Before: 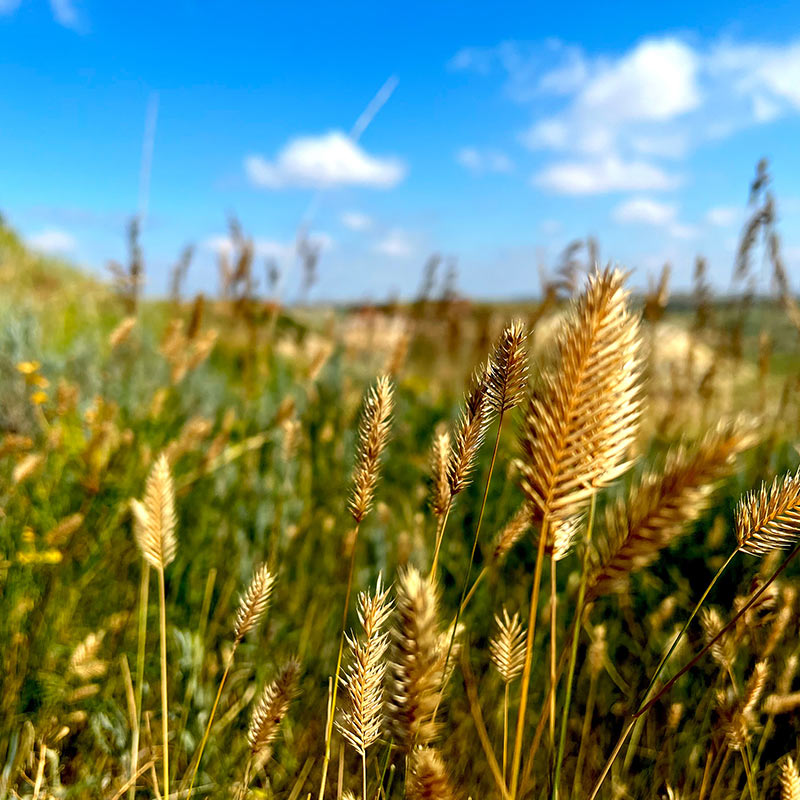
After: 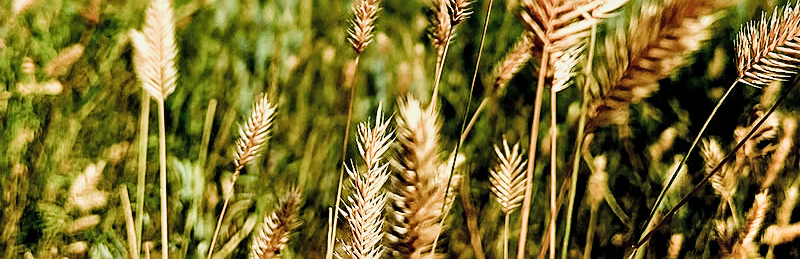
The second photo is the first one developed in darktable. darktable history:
exposure: black level correction 0, exposure 0.702 EV, compensate highlight preservation false
filmic rgb: black relative exposure -7.18 EV, white relative exposure 5.34 EV, hardness 3.03, color science v4 (2020)
sharpen: on, module defaults
shadows and highlights: radius 100.47, shadows 50.62, highlights -64.2, soften with gaussian
crop and rotate: top 58.674%, bottom 8.882%
tone equalizer: -8 EV -0.743 EV, -7 EV -0.737 EV, -6 EV -0.635 EV, -5 EV -0.373 EV, -3 EV 0.366 EV, -2 EV 0.6 EV, -1 EV 0.691 EV, +0 EV 0.742 EV, edges refinement/feathering 500, mask exposure compensation -1.57 EV, preserve details no
levels: levels [0, 0.499, 1]
